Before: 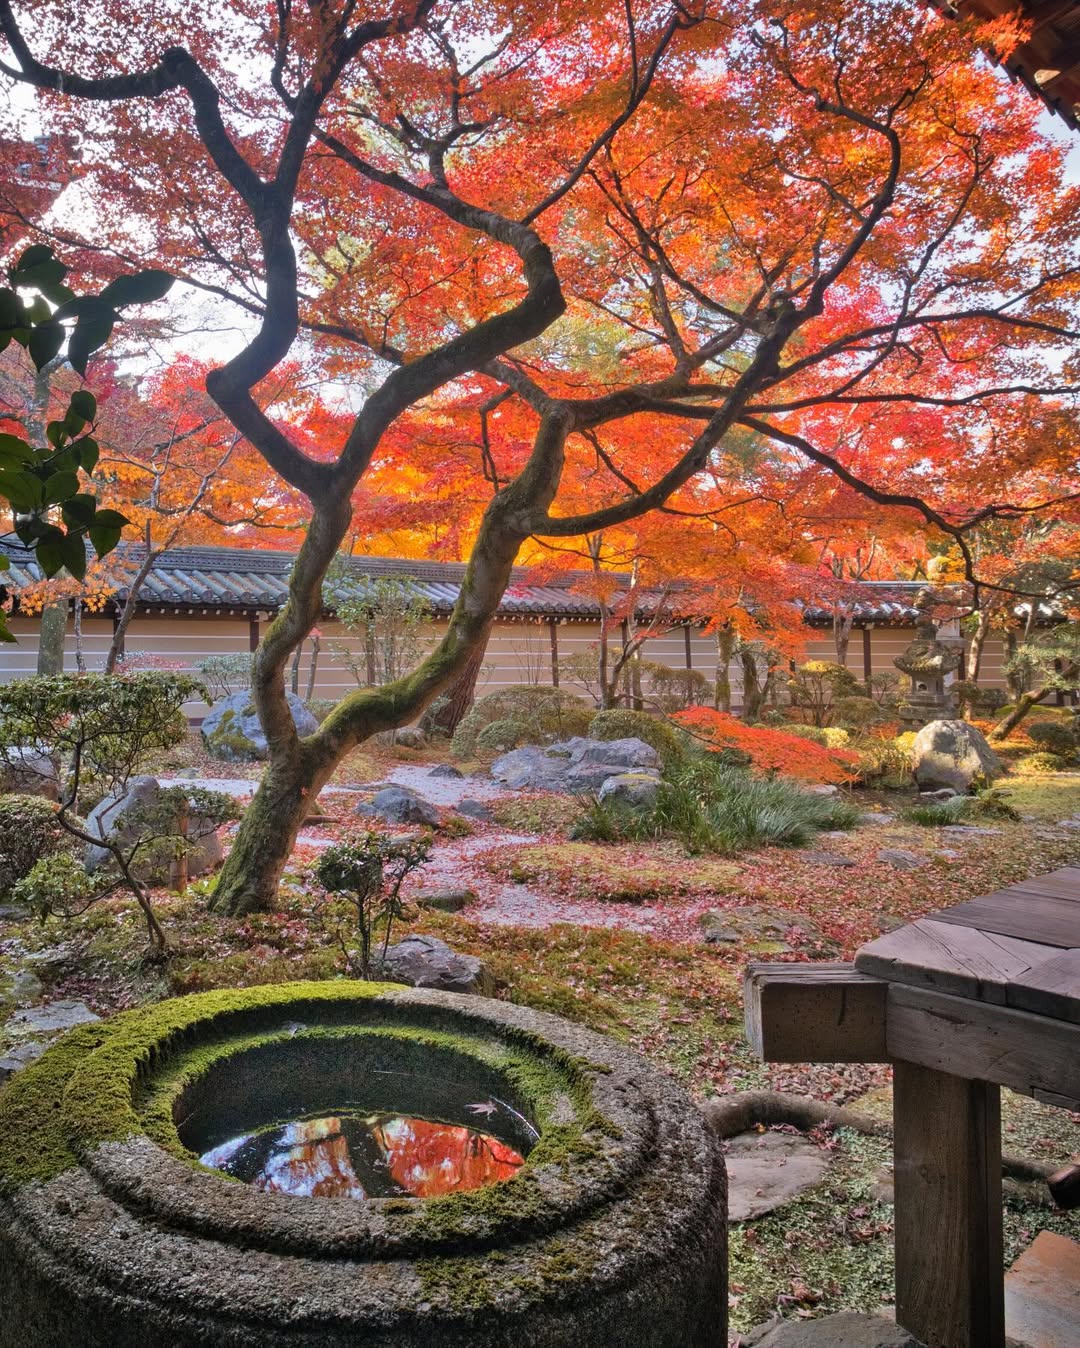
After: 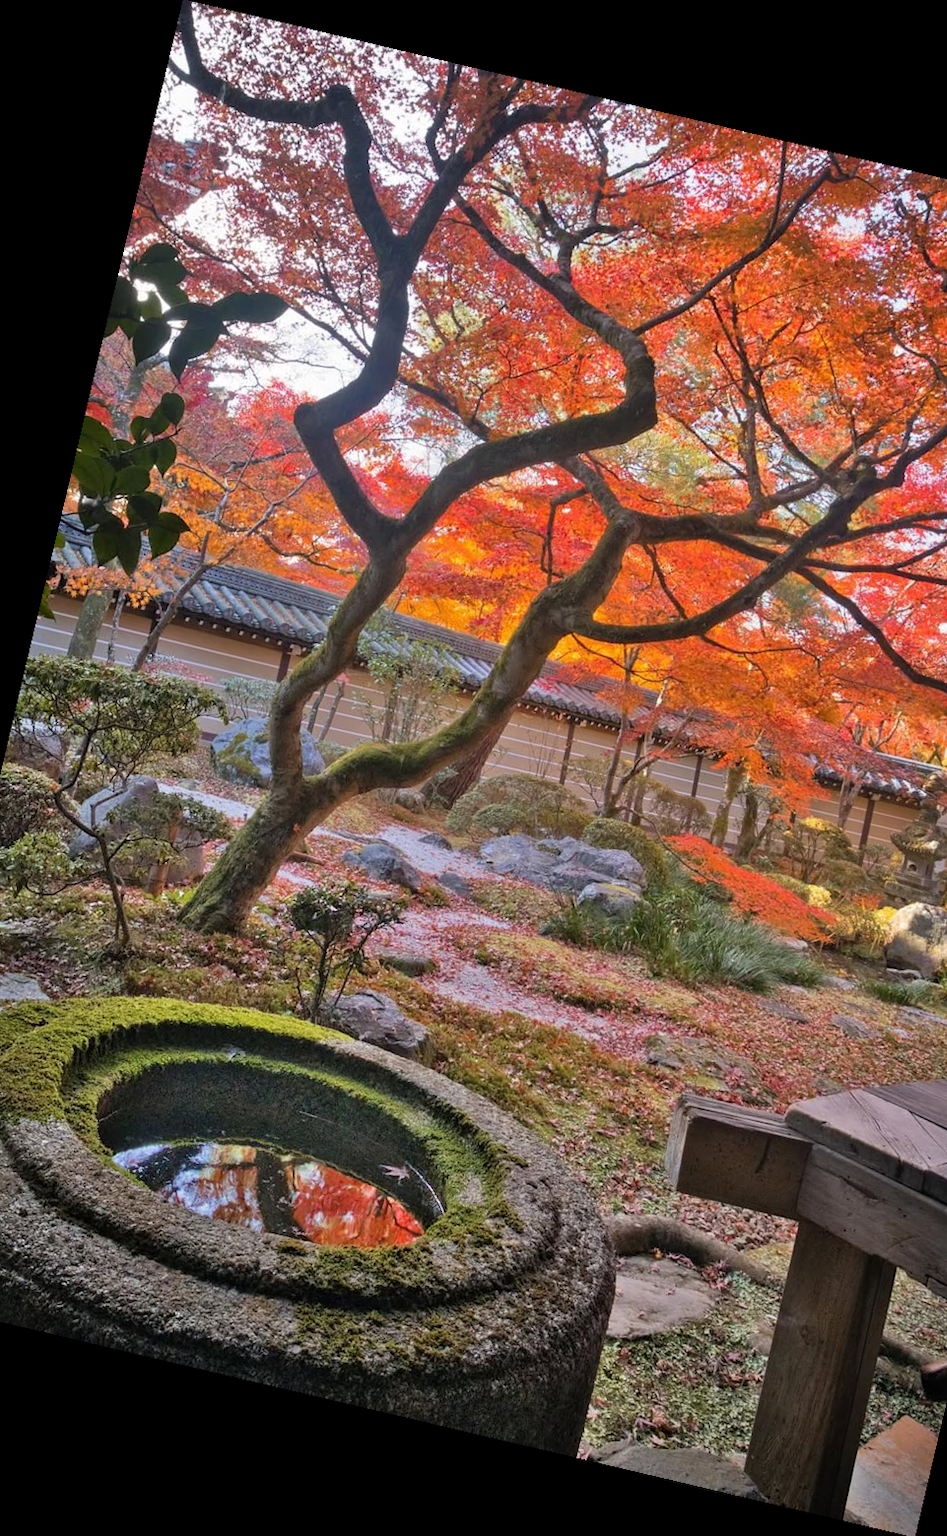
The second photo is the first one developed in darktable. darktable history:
crop and rotate: left 9.061%, right 20.142%
rotate and perspective: rotation 13.27°, automatic cropping off
